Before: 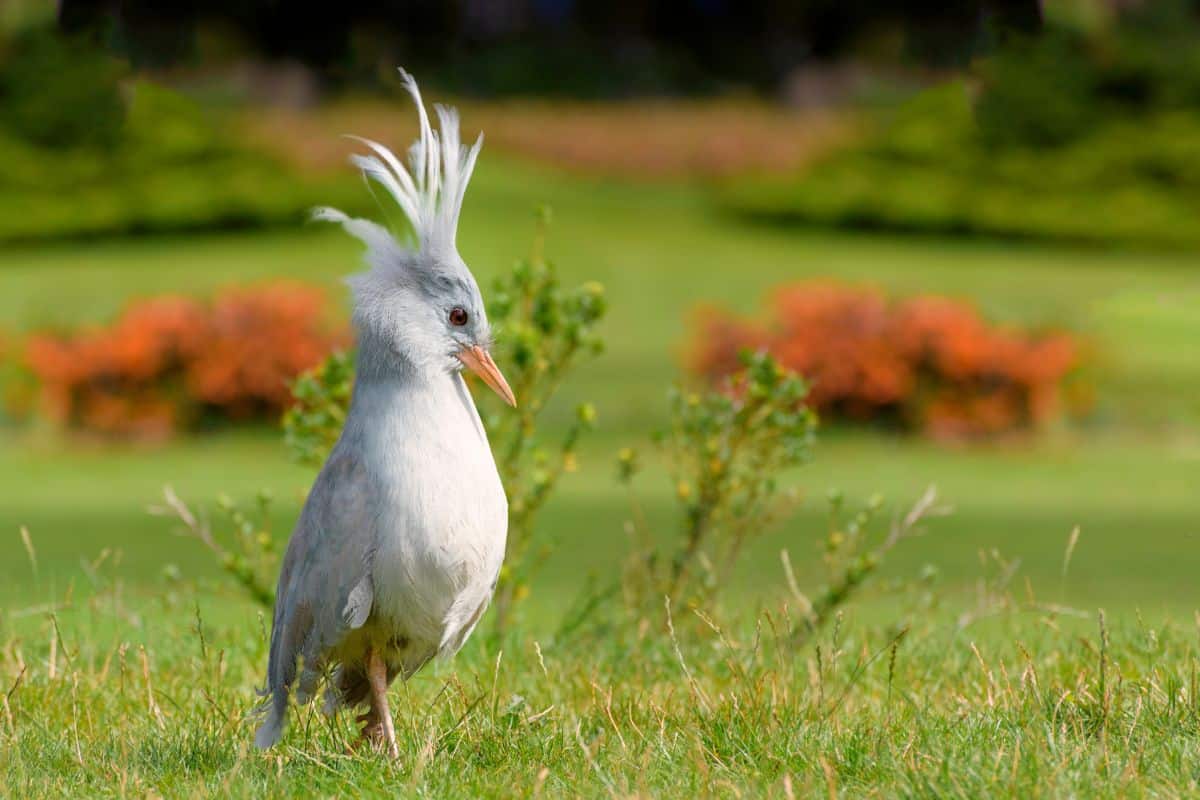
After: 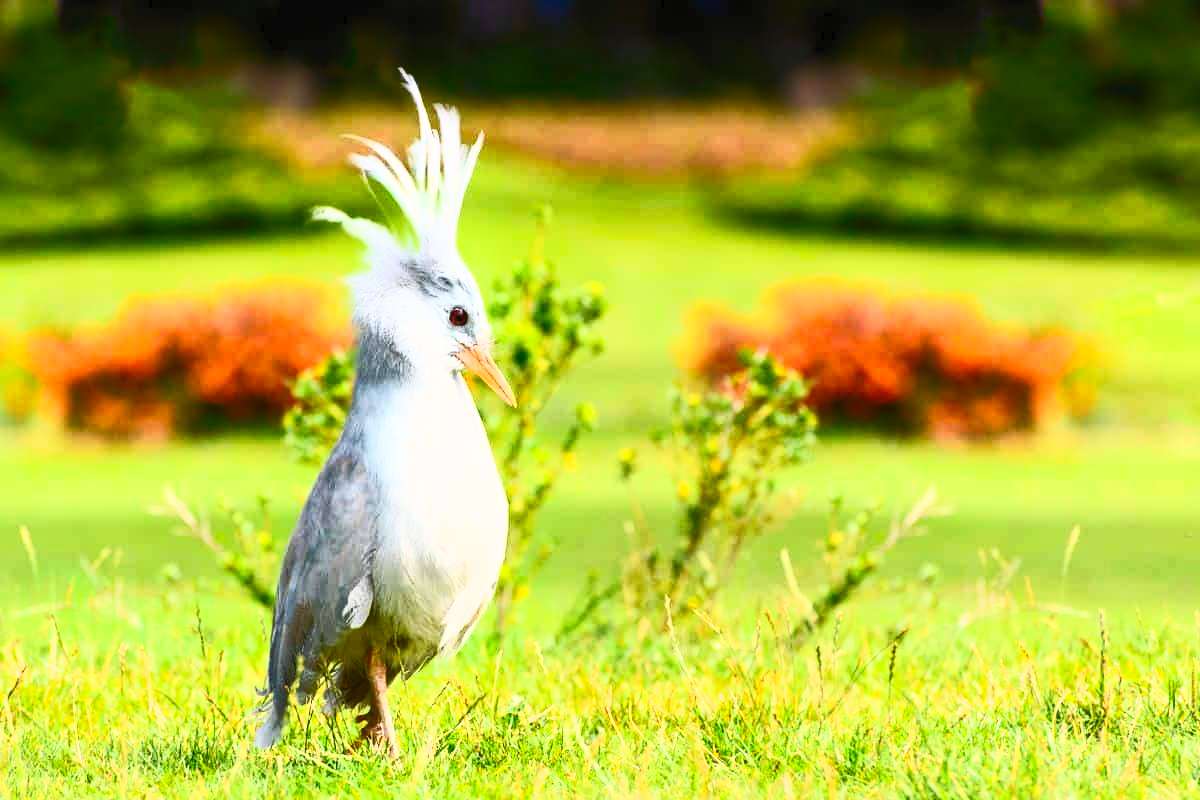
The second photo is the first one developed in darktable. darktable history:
contrast brightness saturation: contrast 0.83, brightness 0.59, saturation 0.59
